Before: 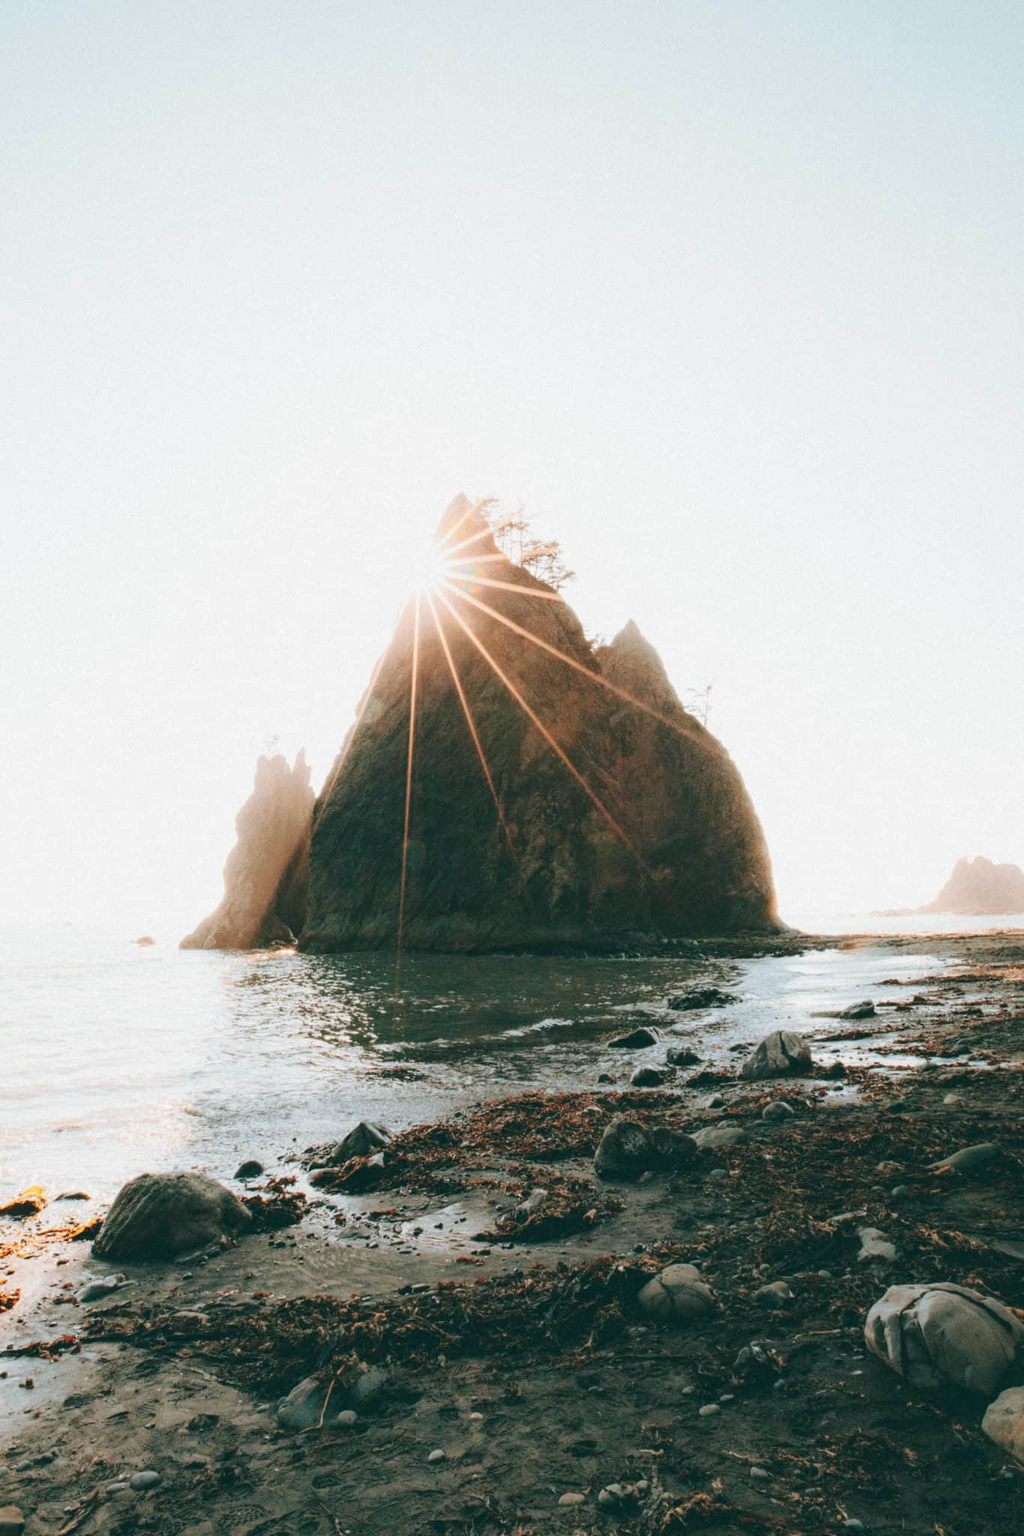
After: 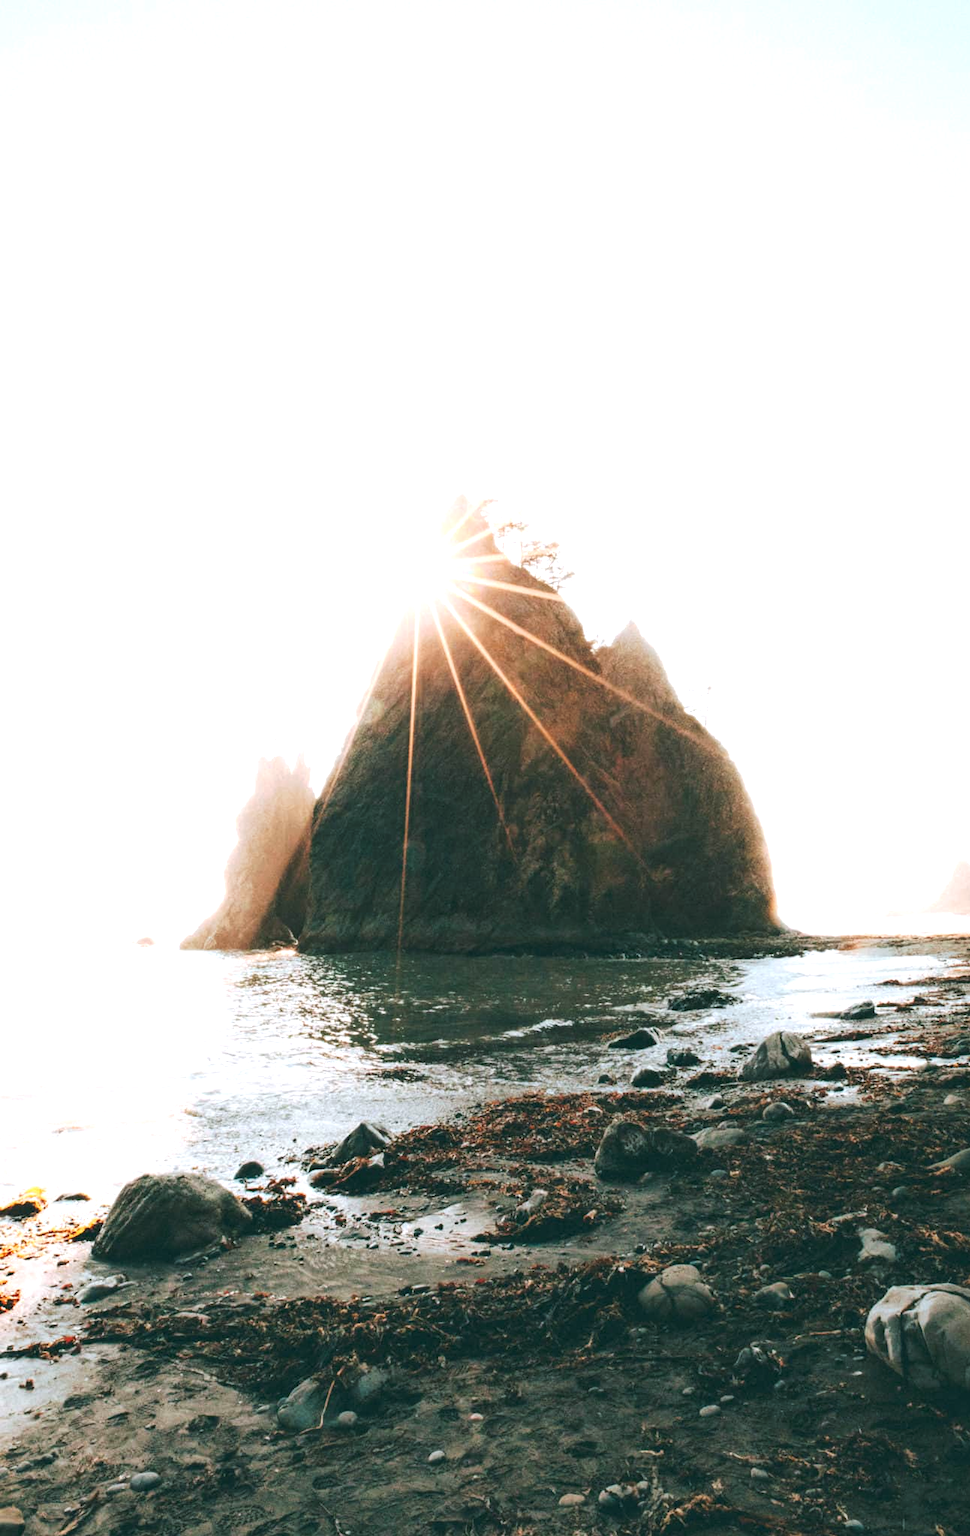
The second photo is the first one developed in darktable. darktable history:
crop and rotate: right 5.167%
white balance: red 1.004, blue 1.024
exposure: black level correction 0.001, exposure 0.5 EV, compensate exposure bias true, compensate highlight preservation false
tone curve: curves: ch0 [(0, 0) (0.003, 0.014) (0.011, 0.019) (0.025, 0.028) (0.044, 0.044) (0.069, 0.069) (0.1, 0.1) (0.136, 0.131) (0.177, 0.168) (0.224, 0.206) (0.277, 0.255) (0.335, 0.309) (0.399, 0.374) (0.468, 0.452) (0.543, 0.535) (0.623, 0.623) (0.709, 0.72) (0.801, 0.815) (0.898, 0.898) (1, 1)], preserve colors none
